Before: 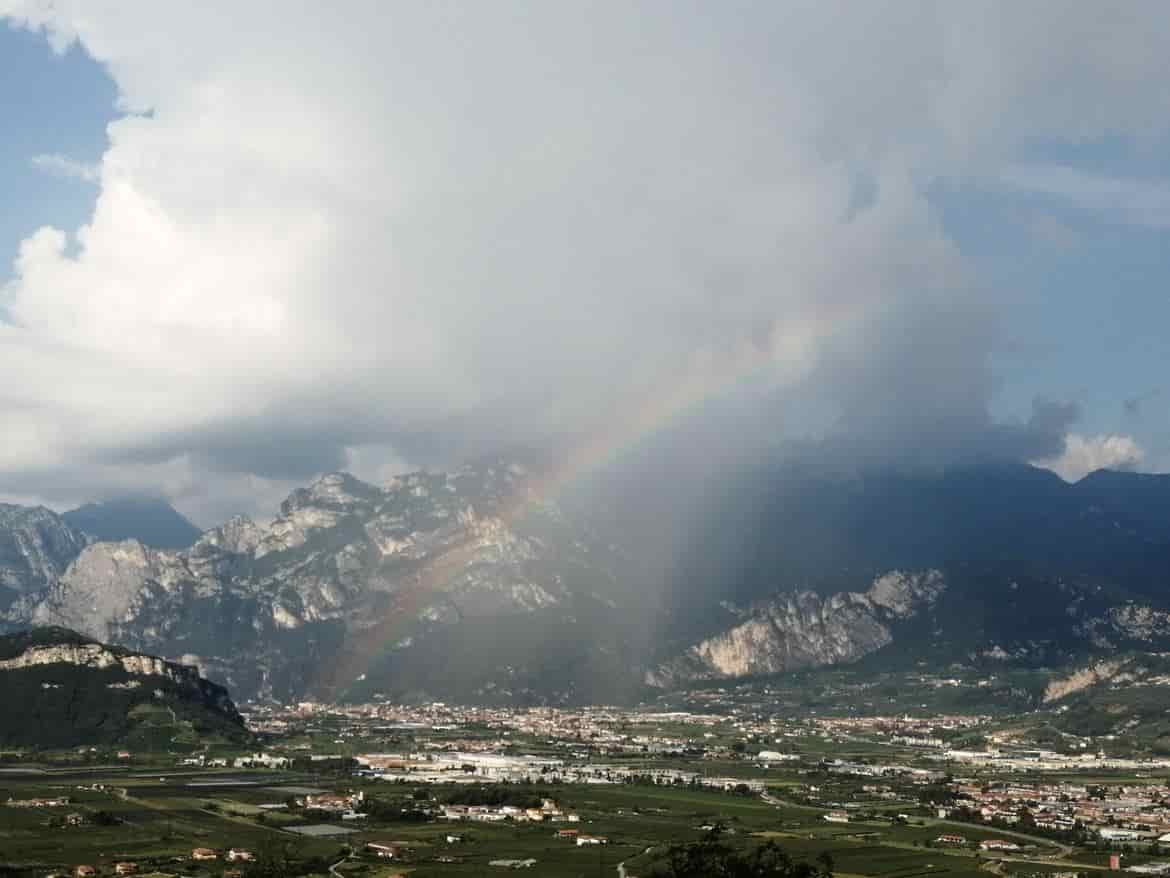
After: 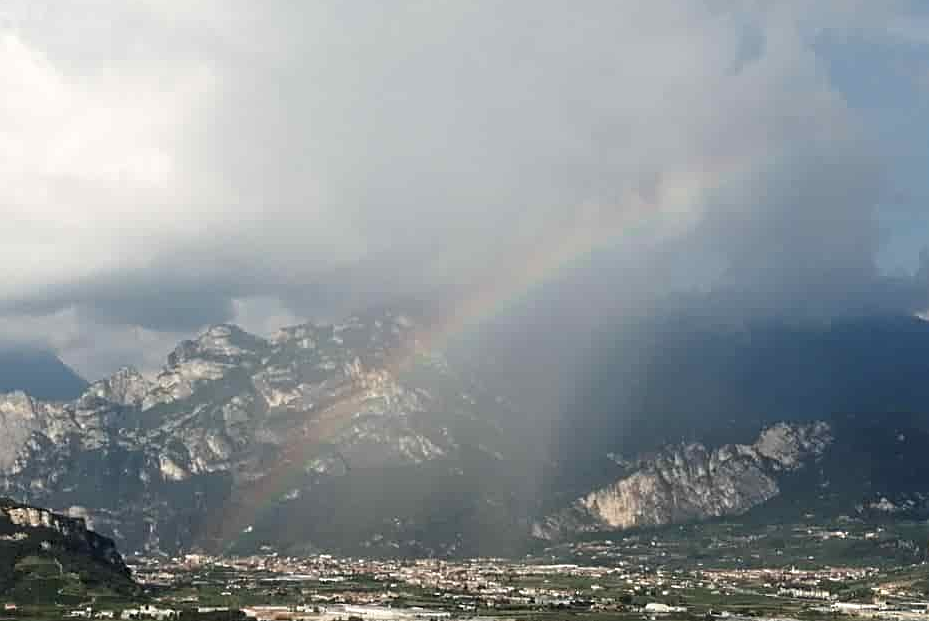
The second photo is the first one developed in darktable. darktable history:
sharpen: on, module defaults
crop: left 9.712%, top 16.928%, right 10.845%, bottom 12.332%
